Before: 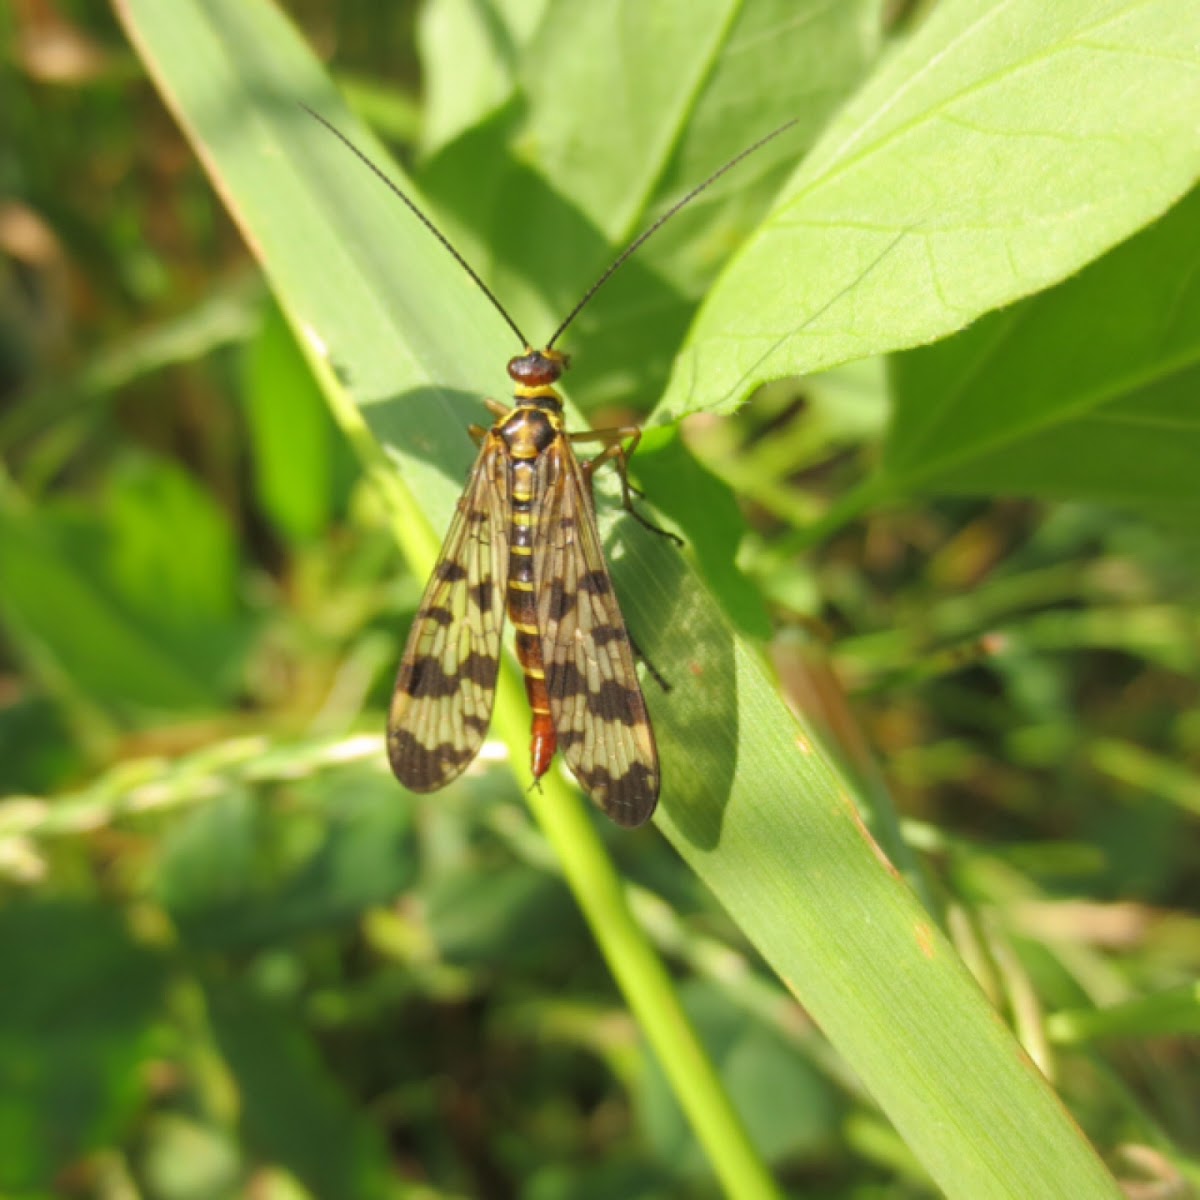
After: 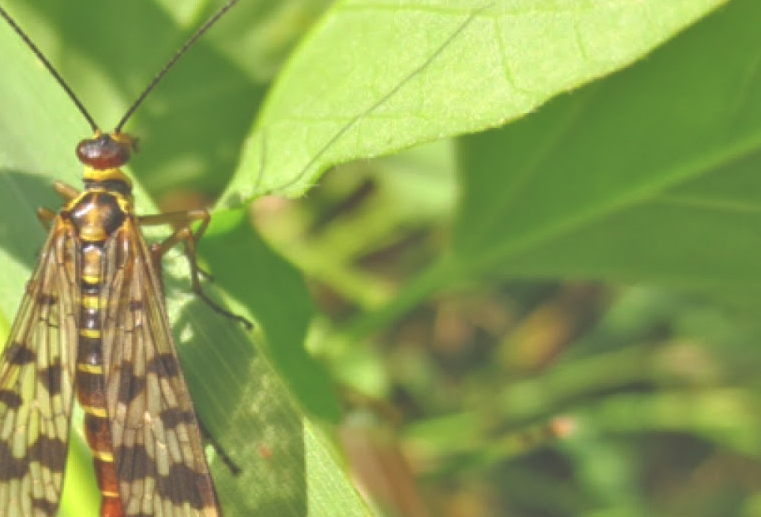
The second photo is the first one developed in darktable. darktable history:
tone equalizer: -7 EV 0.152 EV, -6 EV 0.634 EV, -5 EV 1.13 EV, -4 EV 1.33 EV, -3 EV 1.12 EV, -2 EV 0.6 EV, -1 EV 0.15 EV
exposure: black level correction -0.028, compensate highlight preservation false
base curve: curves: ch0 [(0, 0) (0.74, 0.67) (1, 1)], preserve colors none
local contrast: highlights 106%, shadows 98%, detail 119%, midtone range 0.2
crop: left 35.996%, top 18.141%, right 0.56%, bottom 38.732%
